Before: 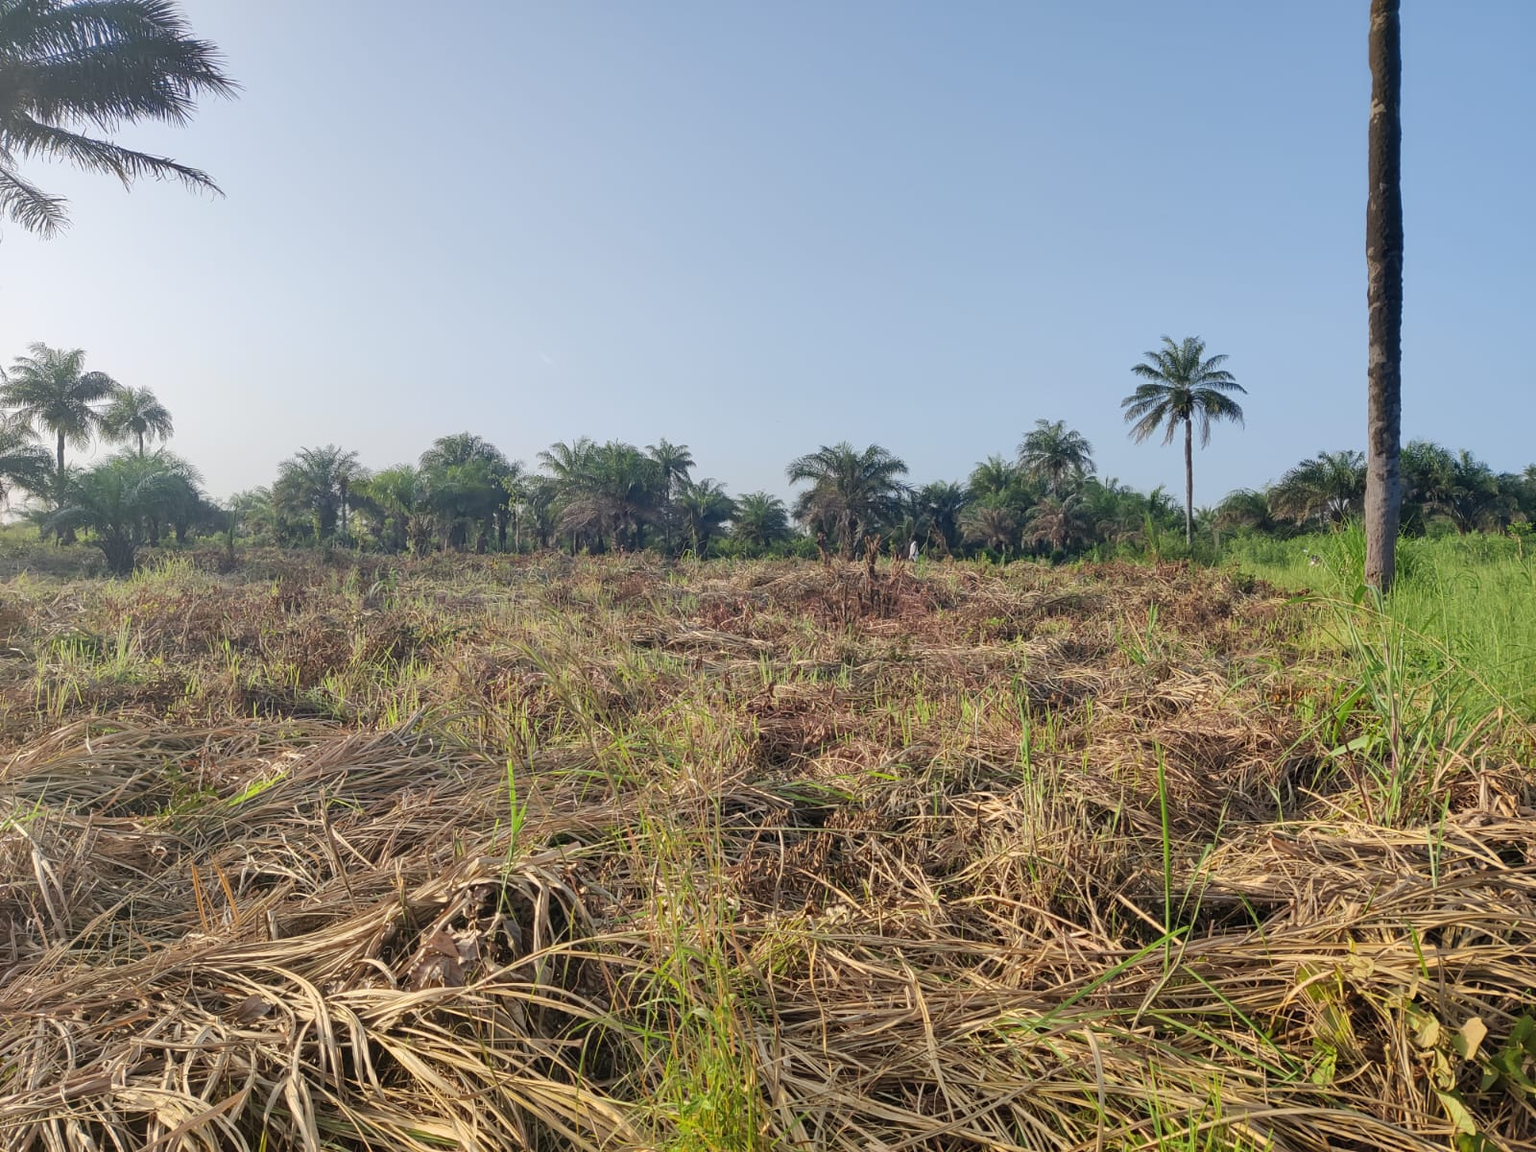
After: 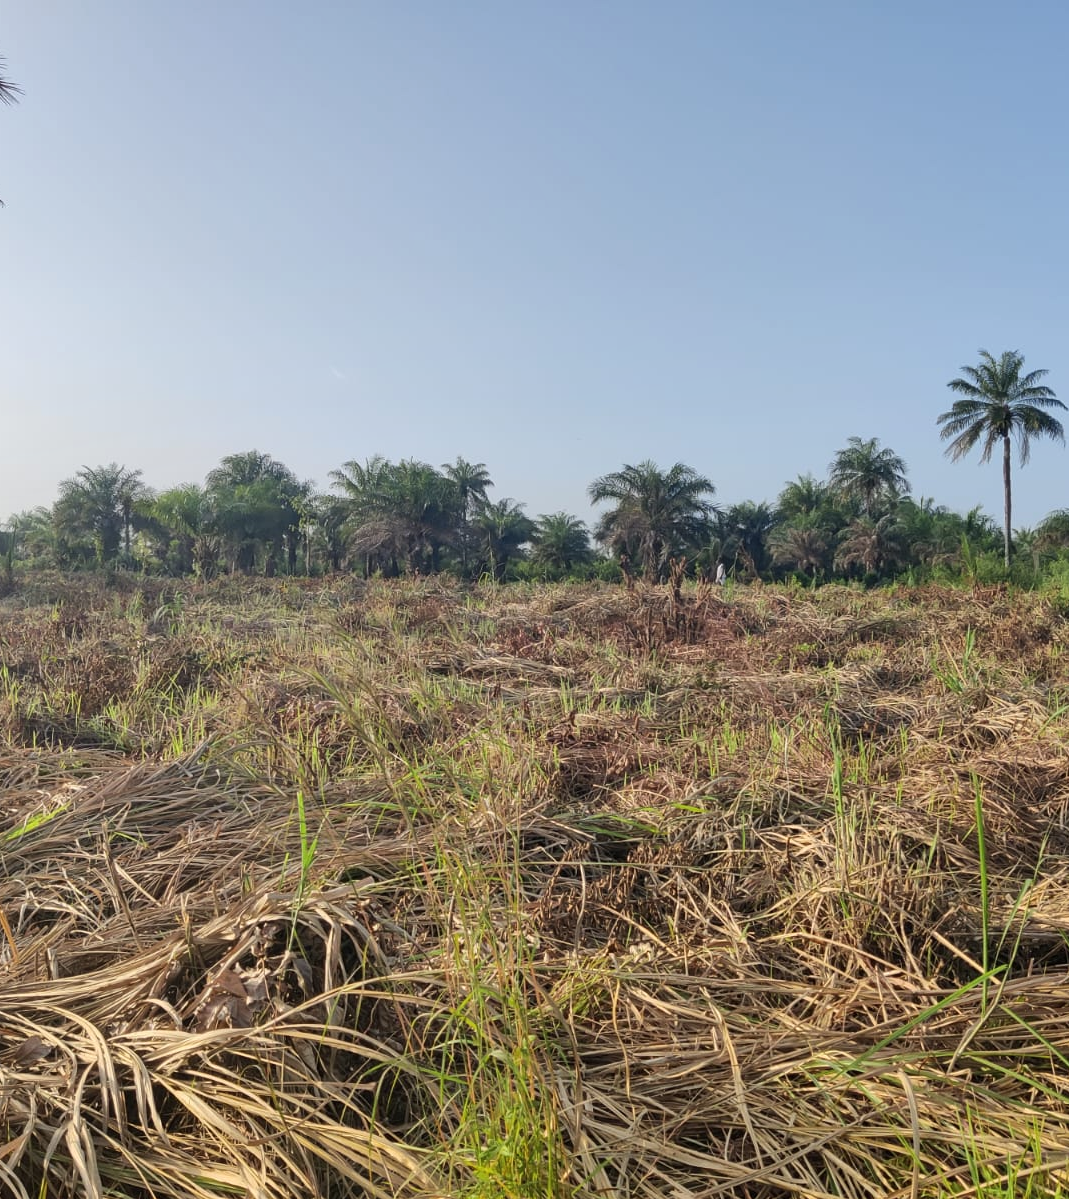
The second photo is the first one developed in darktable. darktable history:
shadows and highlights: radius 127.64, shadows 30.41, highlights -31.15, low approximation 0.01, soften with gaussian
tone curve: curves: ch0 [(0, 0) (0.266, 0.247) (0.741, 0.751) (1, 1)], color space Lab, linked channels, preserve colors none
crop and rotate: left 14.472%, right 18.706%
